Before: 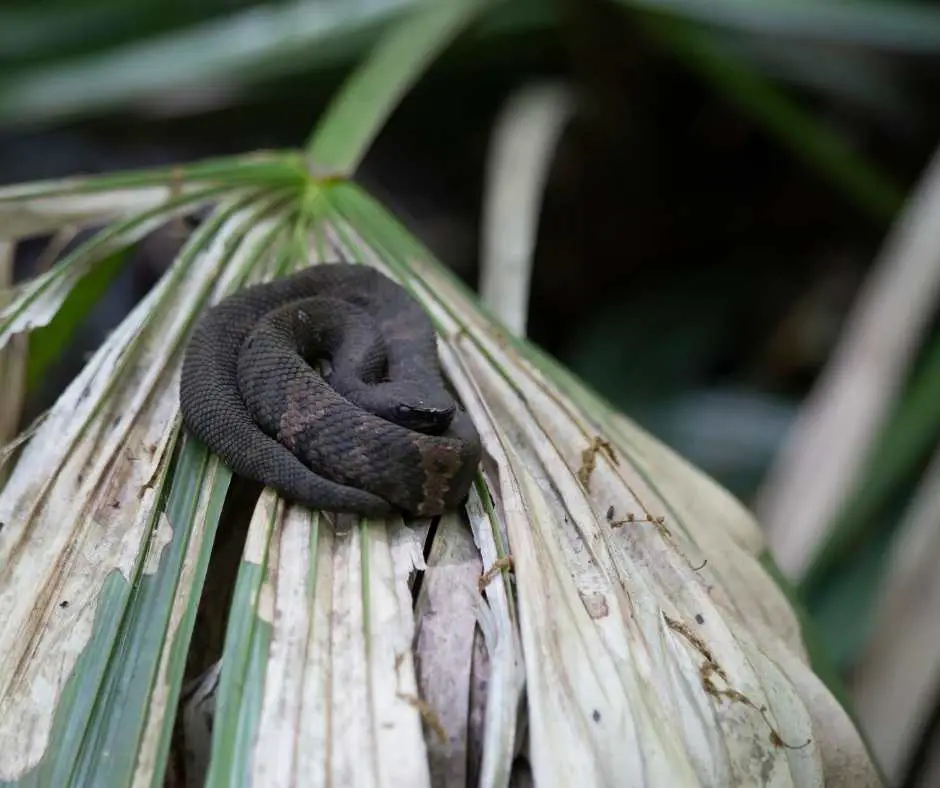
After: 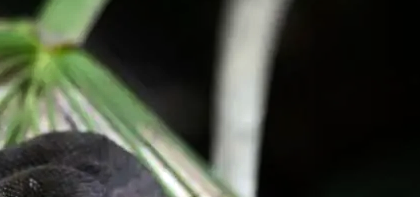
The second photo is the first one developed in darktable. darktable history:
tone equalizer: -8 EV -0.75 EV, -7 EV -0.7 EV, -6 EV -0.6 EV, -5 EV -0.4 EV, -3 EV 0.4 EV, -2 EV 0.6 EV, -1 EV 0.7 EV, +0 EV 0.75 EV, edges refinement/feathering 500, mask exposure compensation -1.57 EV, preserve details no
crop: left 28.64%, top 16.832%, right 26.637%, bottom 58.055%
